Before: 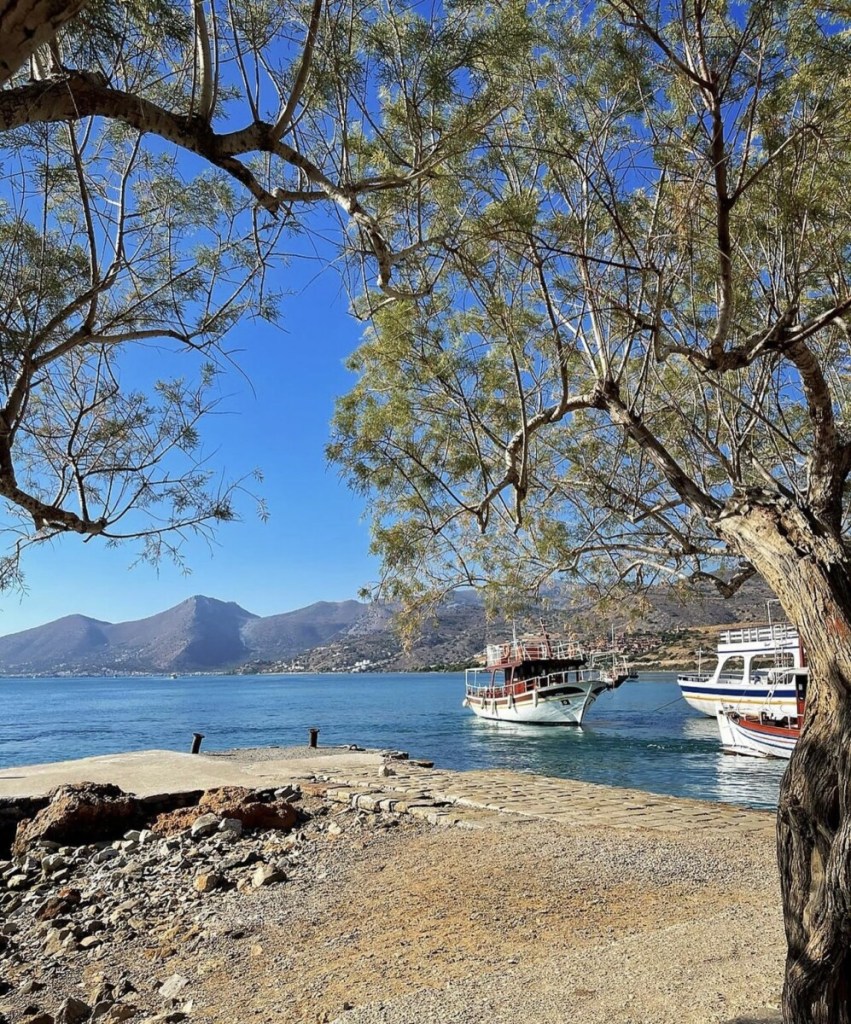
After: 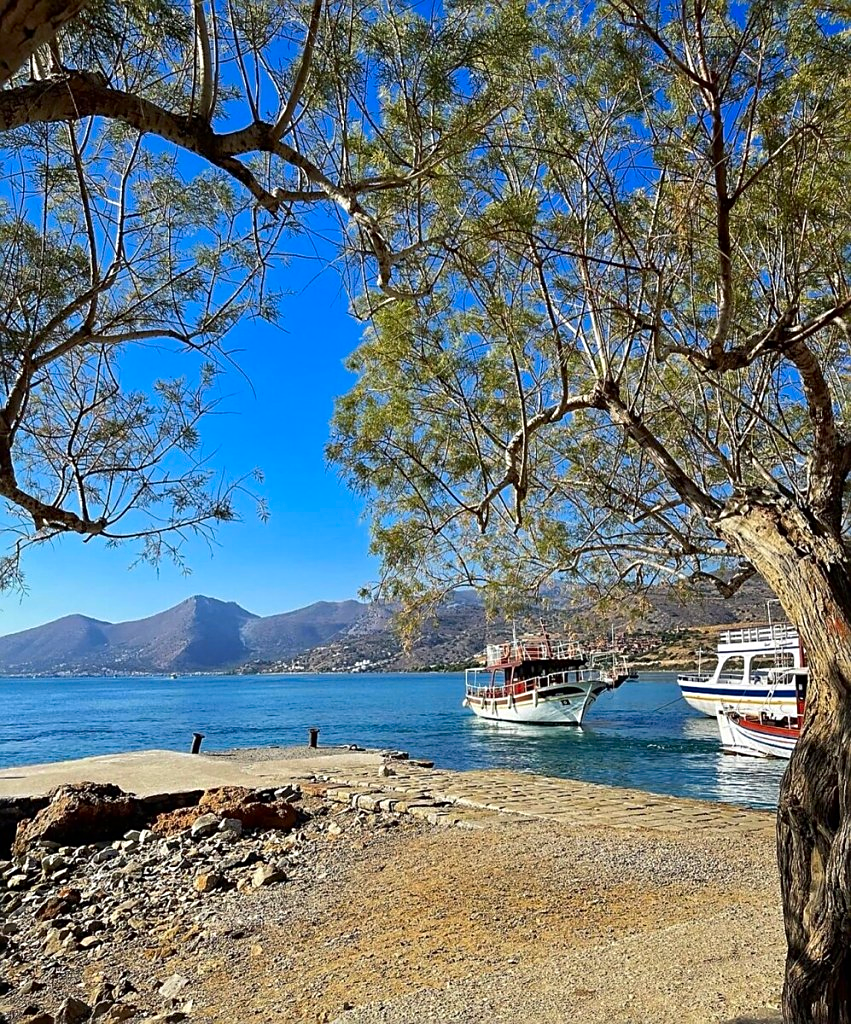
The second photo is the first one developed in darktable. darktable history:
sharpen: on, module defaults
contrast brightness saturation: brightness -0.03, saturation 0.337
